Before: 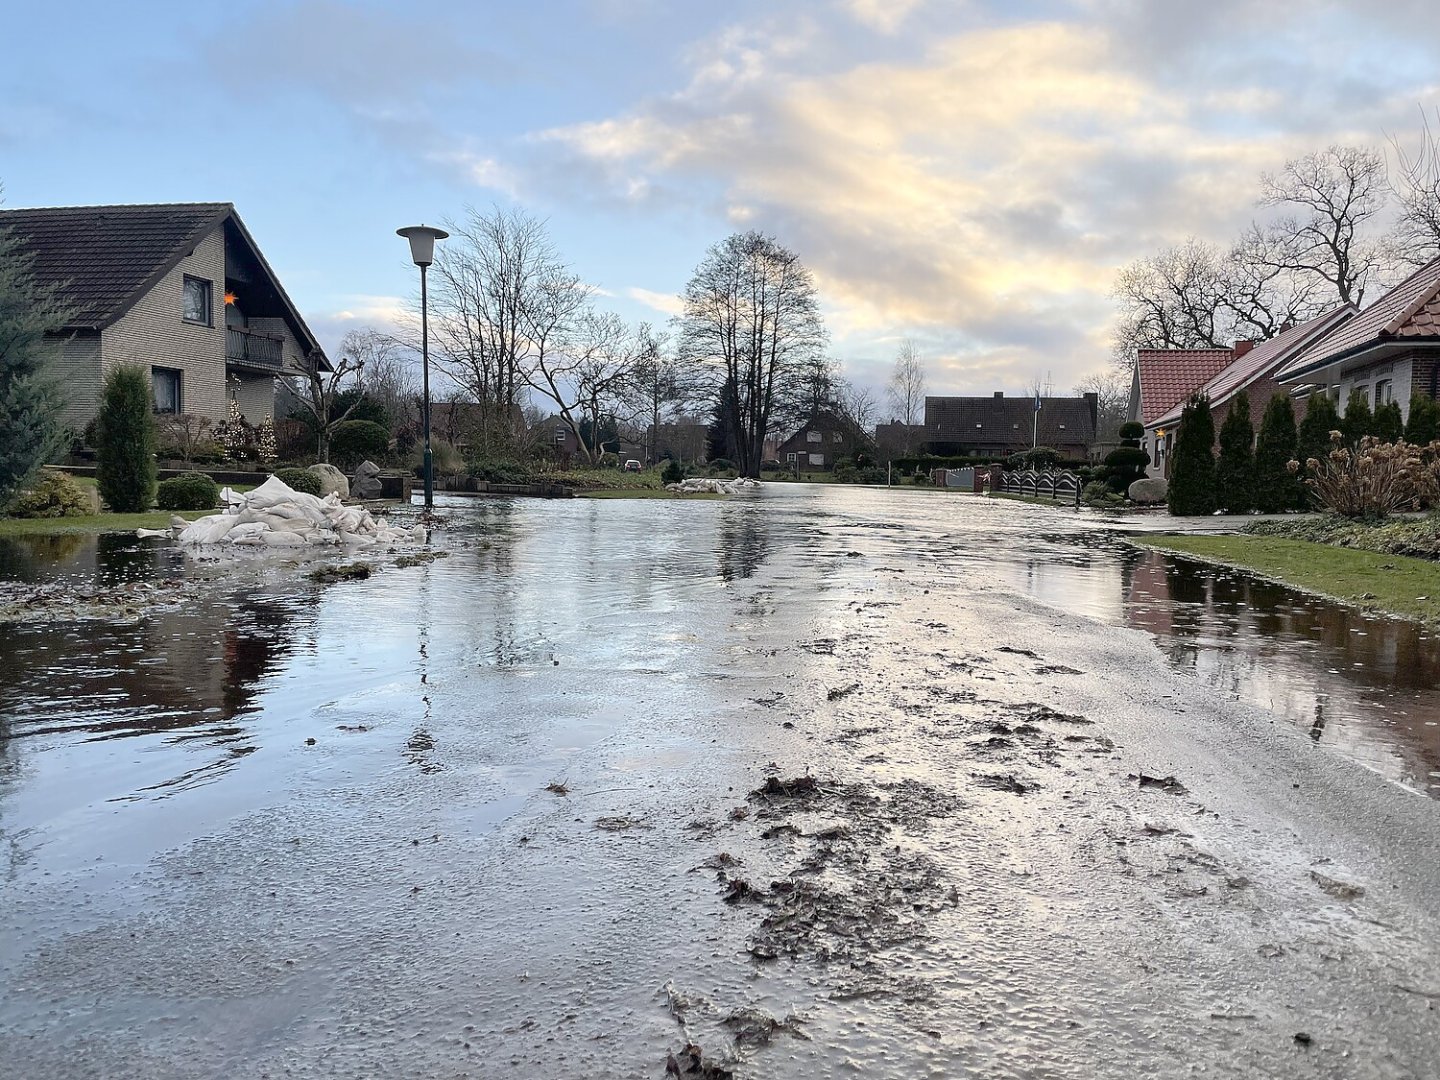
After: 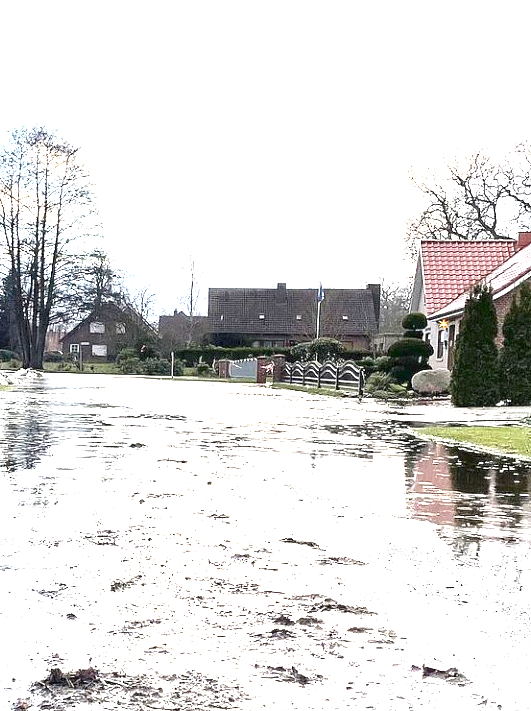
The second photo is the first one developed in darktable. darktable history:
crop and rotate: left 49.81%, top 10.126%, right 13.28%, bottom 23.977%
exposure: exposure 1.99 EV, compensate highlight preservation false
